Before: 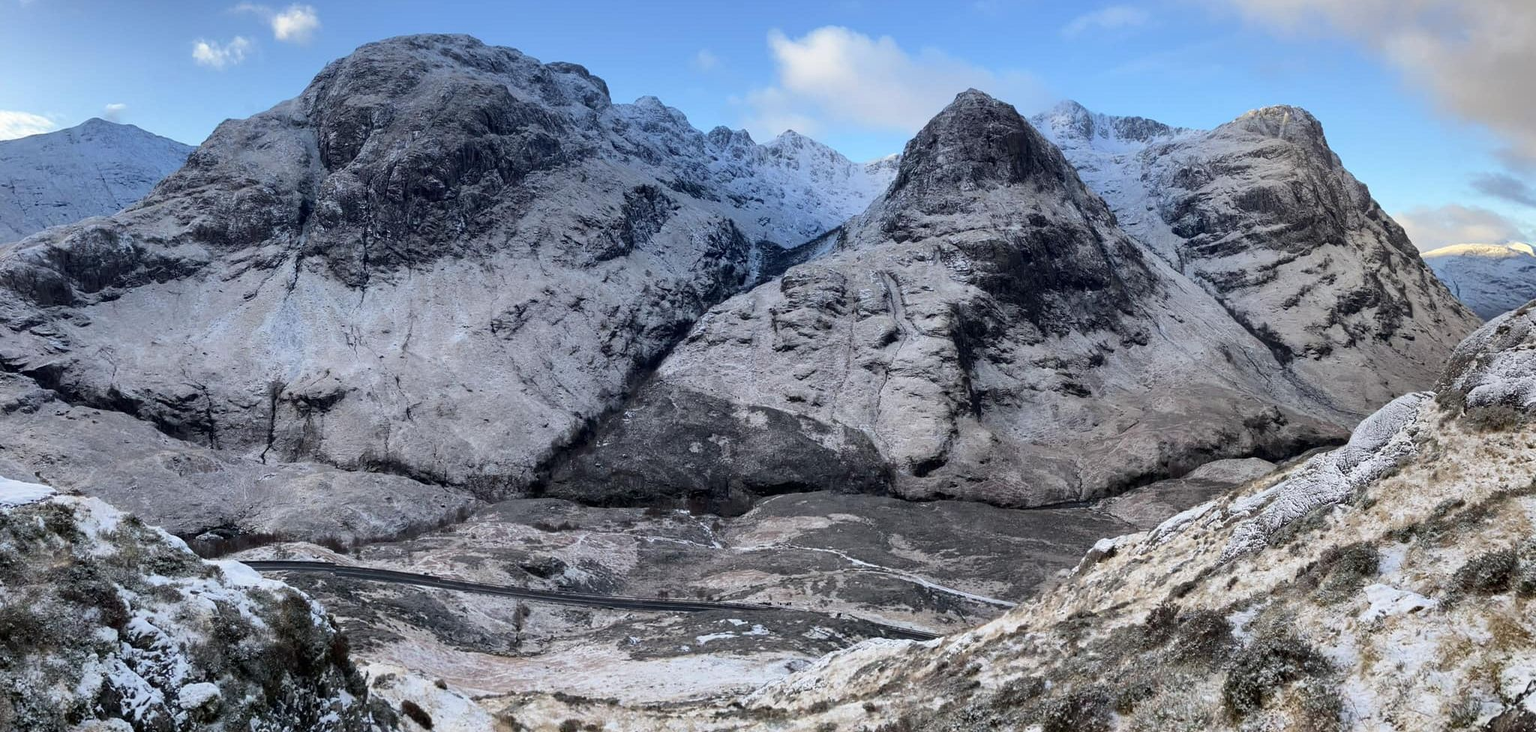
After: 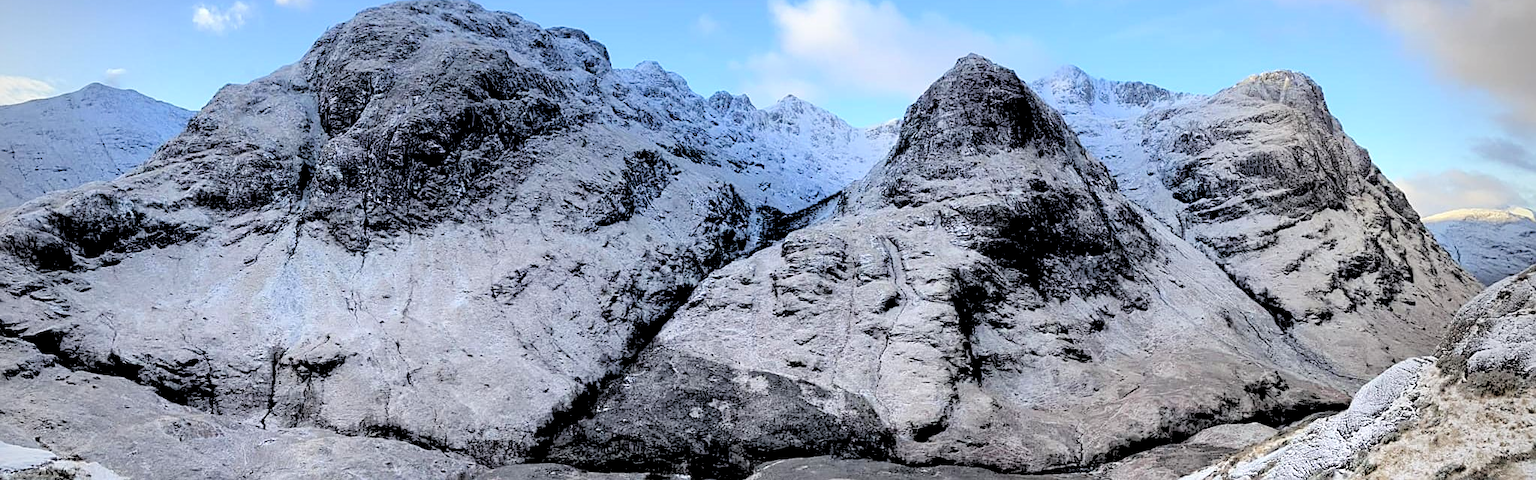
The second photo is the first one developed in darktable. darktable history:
vignetting: on, module defaults
crop and rotate: top 4.848%, bottom 29.503%
rgb levels: levels [[0.027, 0.429, 0.996], [0, 0.5, 1], [0, 0.5, 1]]
exposure: black level correction 0.001, exposure 0.14 EV, compensate highlight preservation false
sharpen: on, module defaults
